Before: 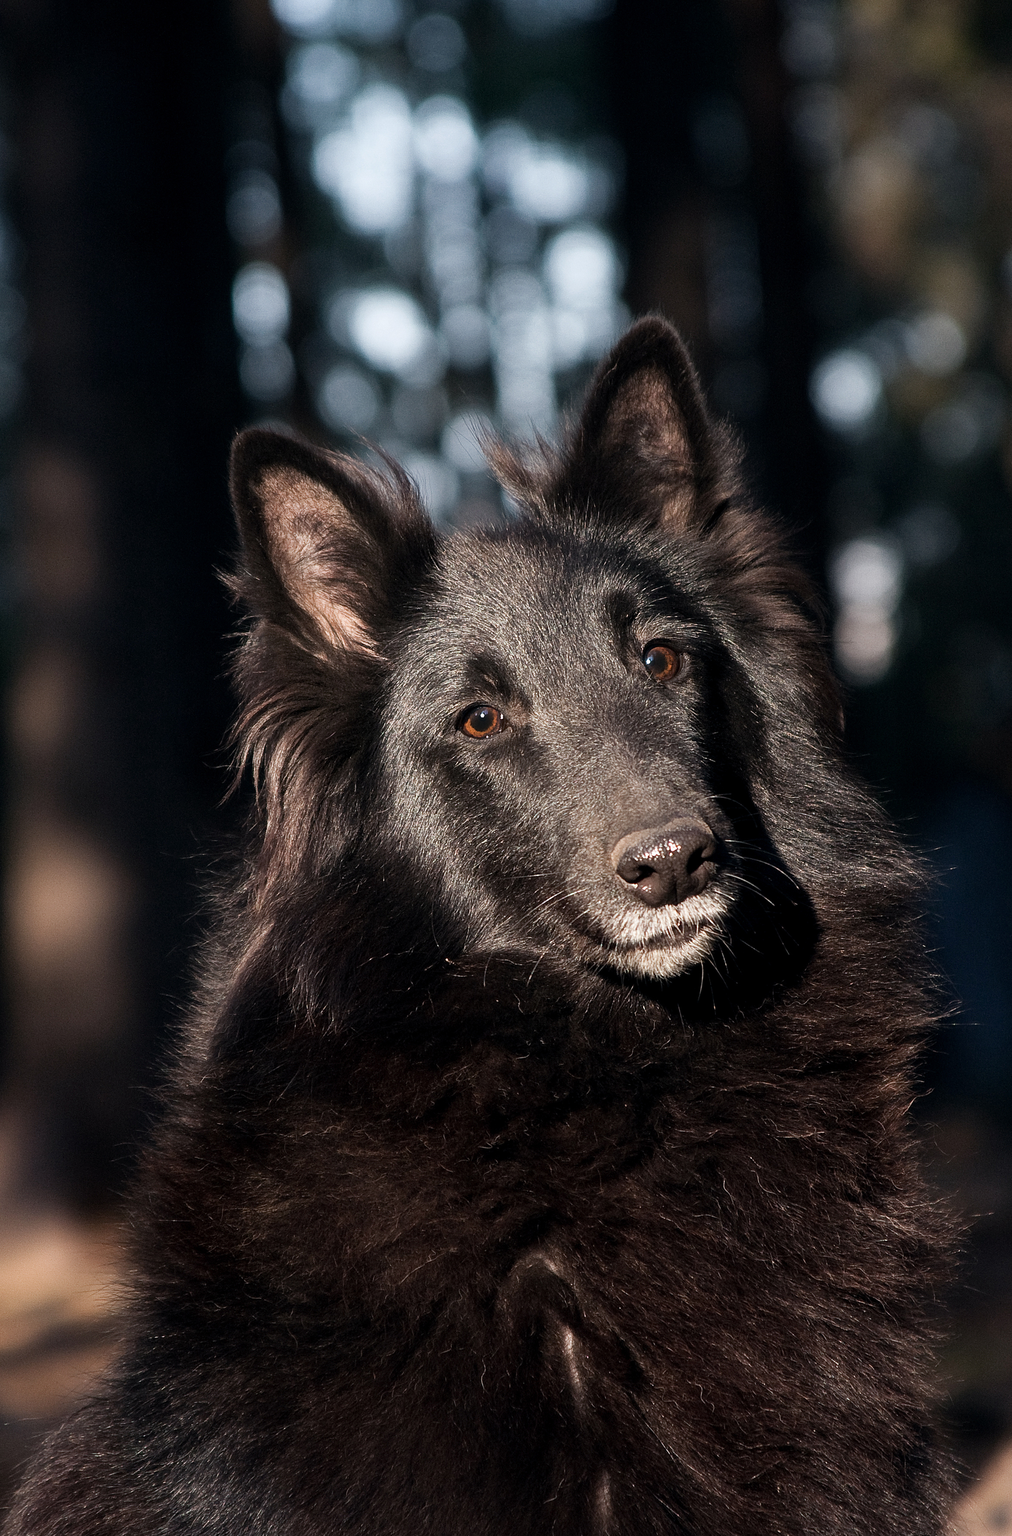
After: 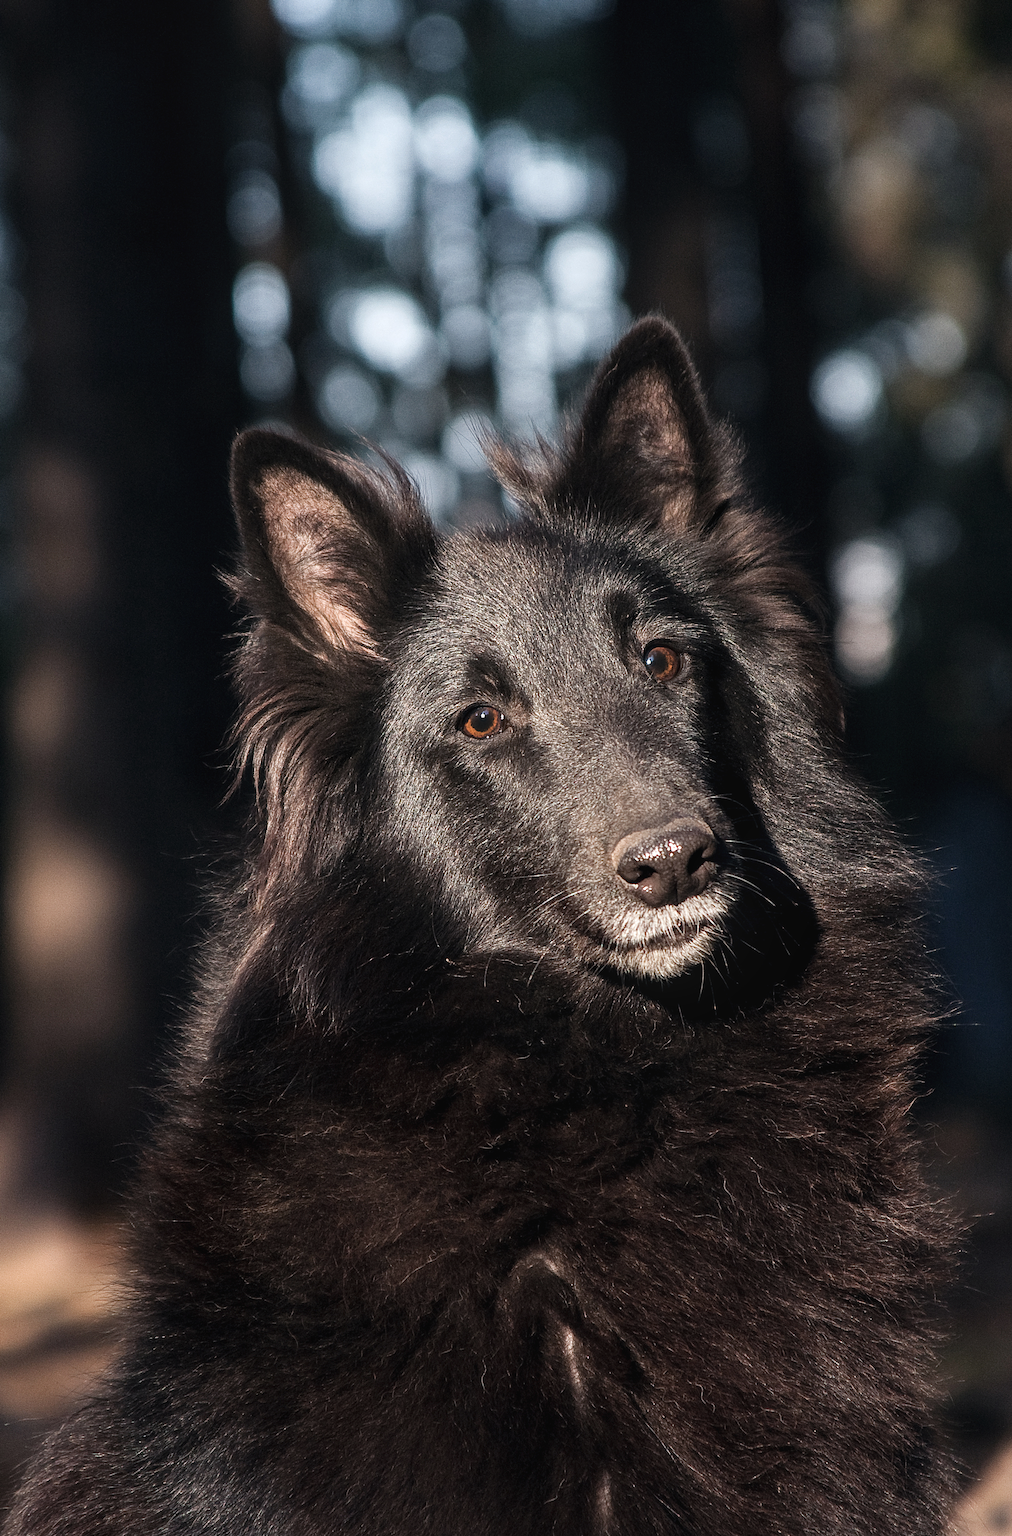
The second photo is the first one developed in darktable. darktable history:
exposure: black level correction -0.004, exposure 0.036 EV, compensate highlight preservation false
local contrast: on, module defaults
